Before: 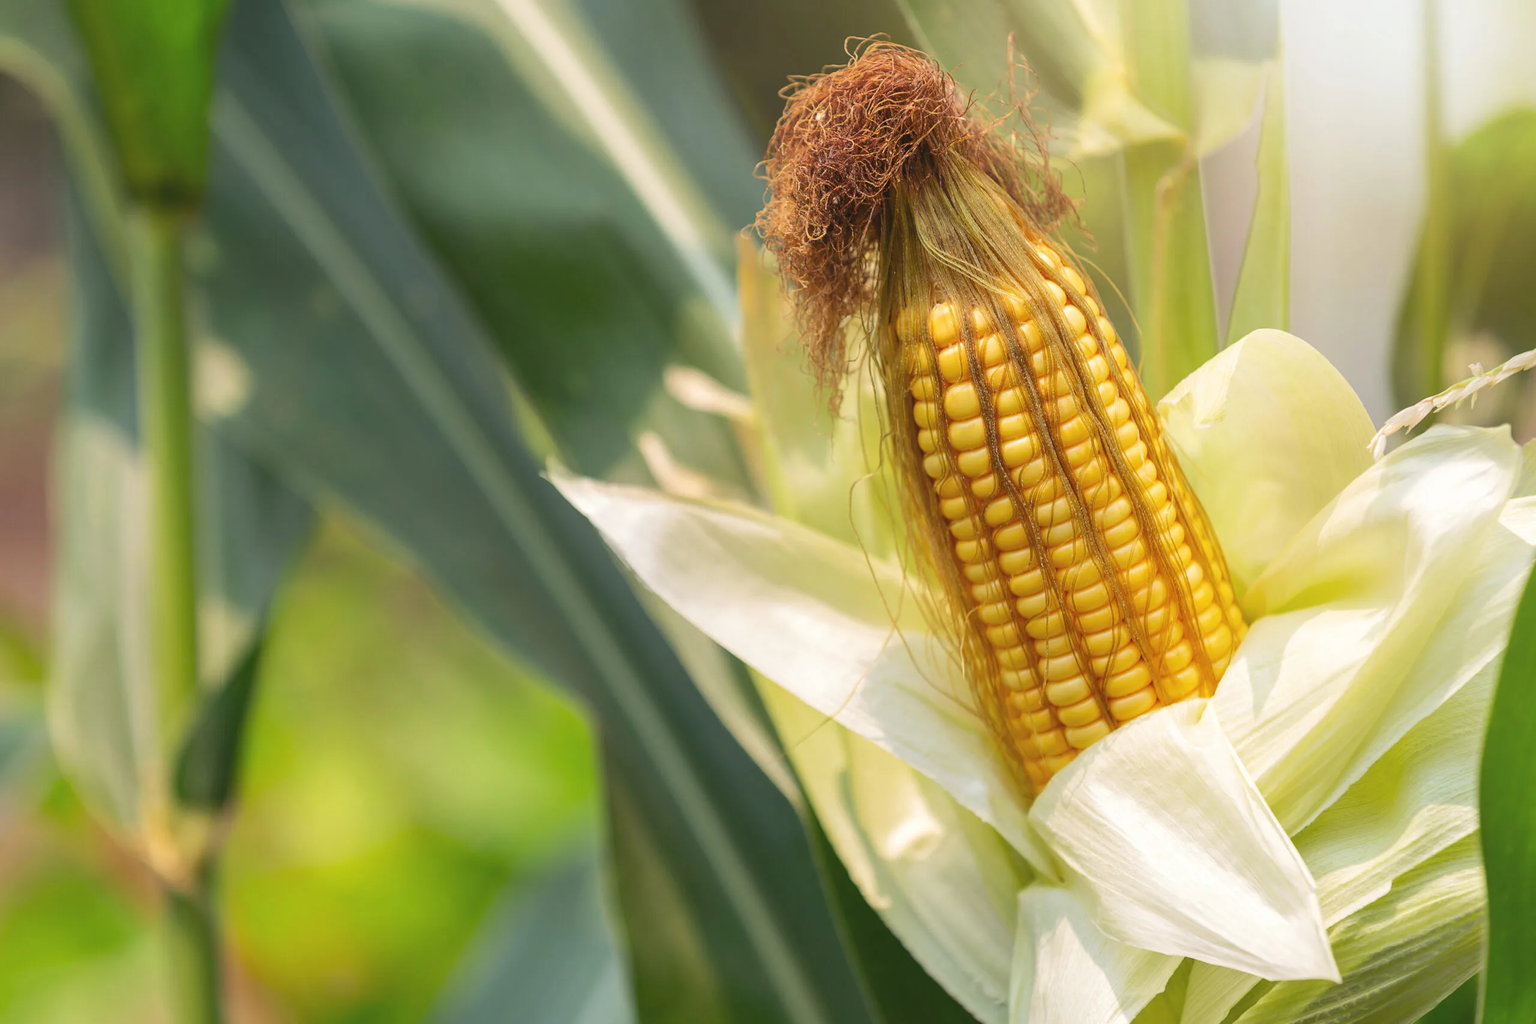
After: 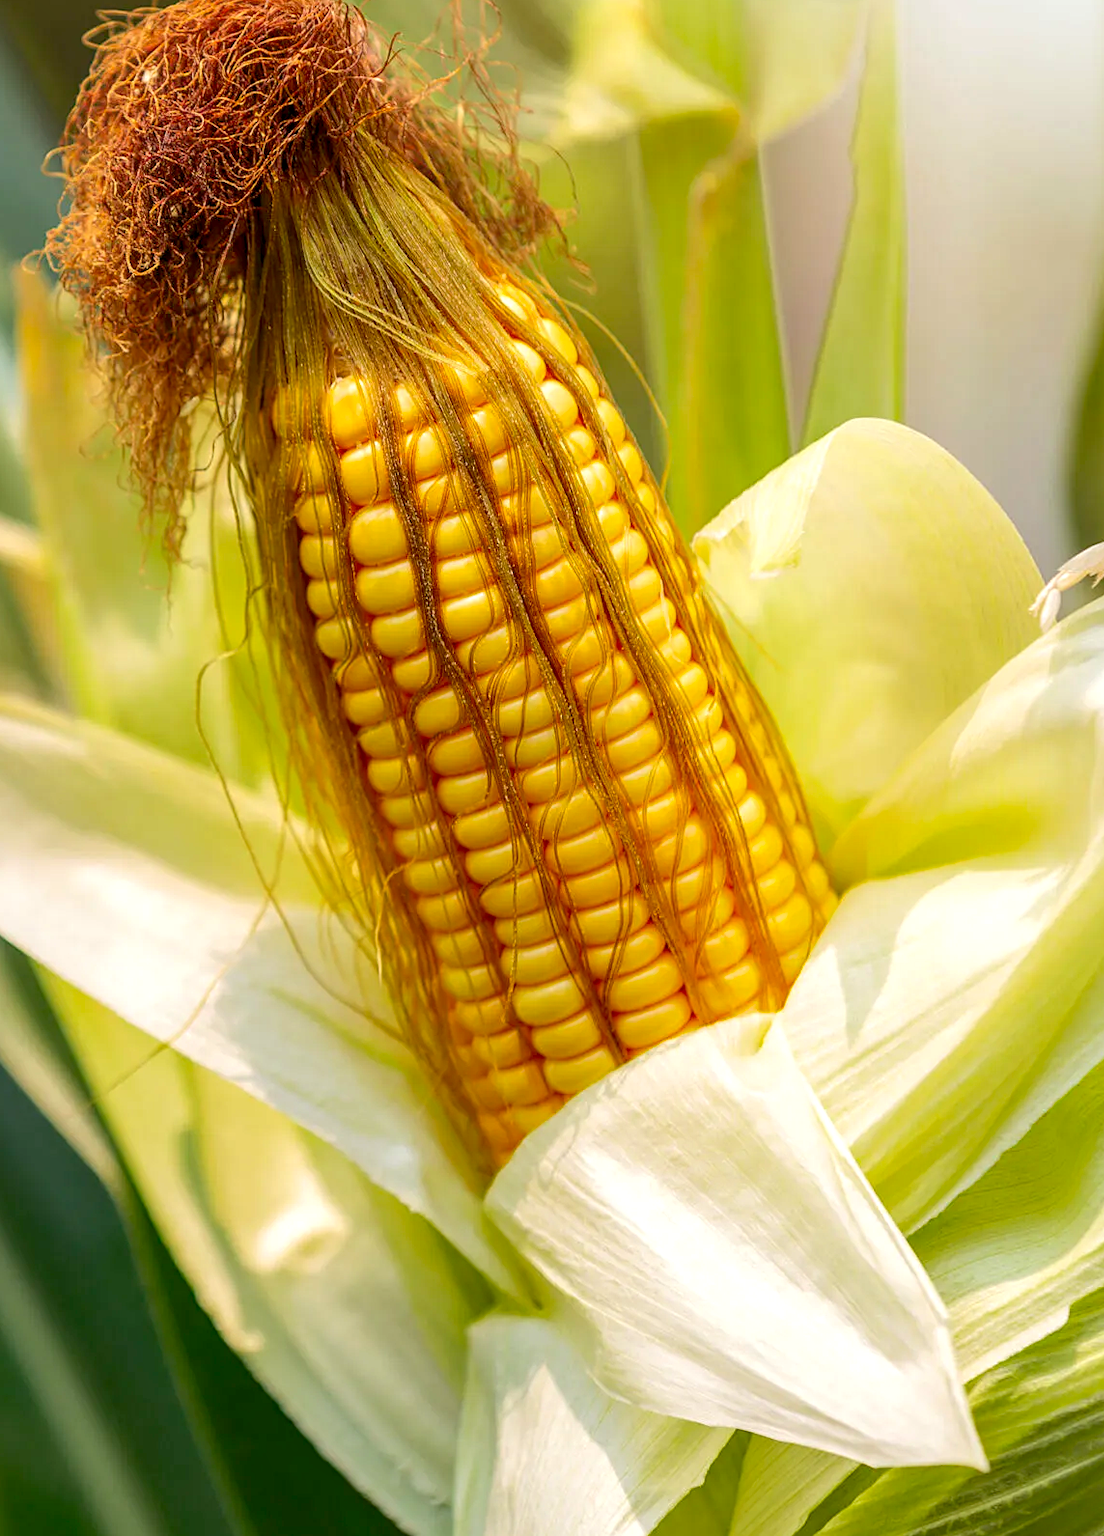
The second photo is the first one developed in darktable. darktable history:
contrast brightness saturation: brightness -0.027, saturation 0.36
exposure: black level correction 0.01, exposure 0.011 EV, compensate exposure bias true, compensate highlight preservation false
crop: left 47.361%, top 6.771%, right 7.914%
sharpen: amount 0.21
local contrast: on, module defaults
contrast equalizer: octaves 7, y [[0.5, 0.502, 0.506, 0.511, 0.52, 0.537], [0.5 ×6], [0.505, 0.509, 0.518, 0.534, 0.553, 0.561], [0 ×6], [0 ×6]], mix 0.303
